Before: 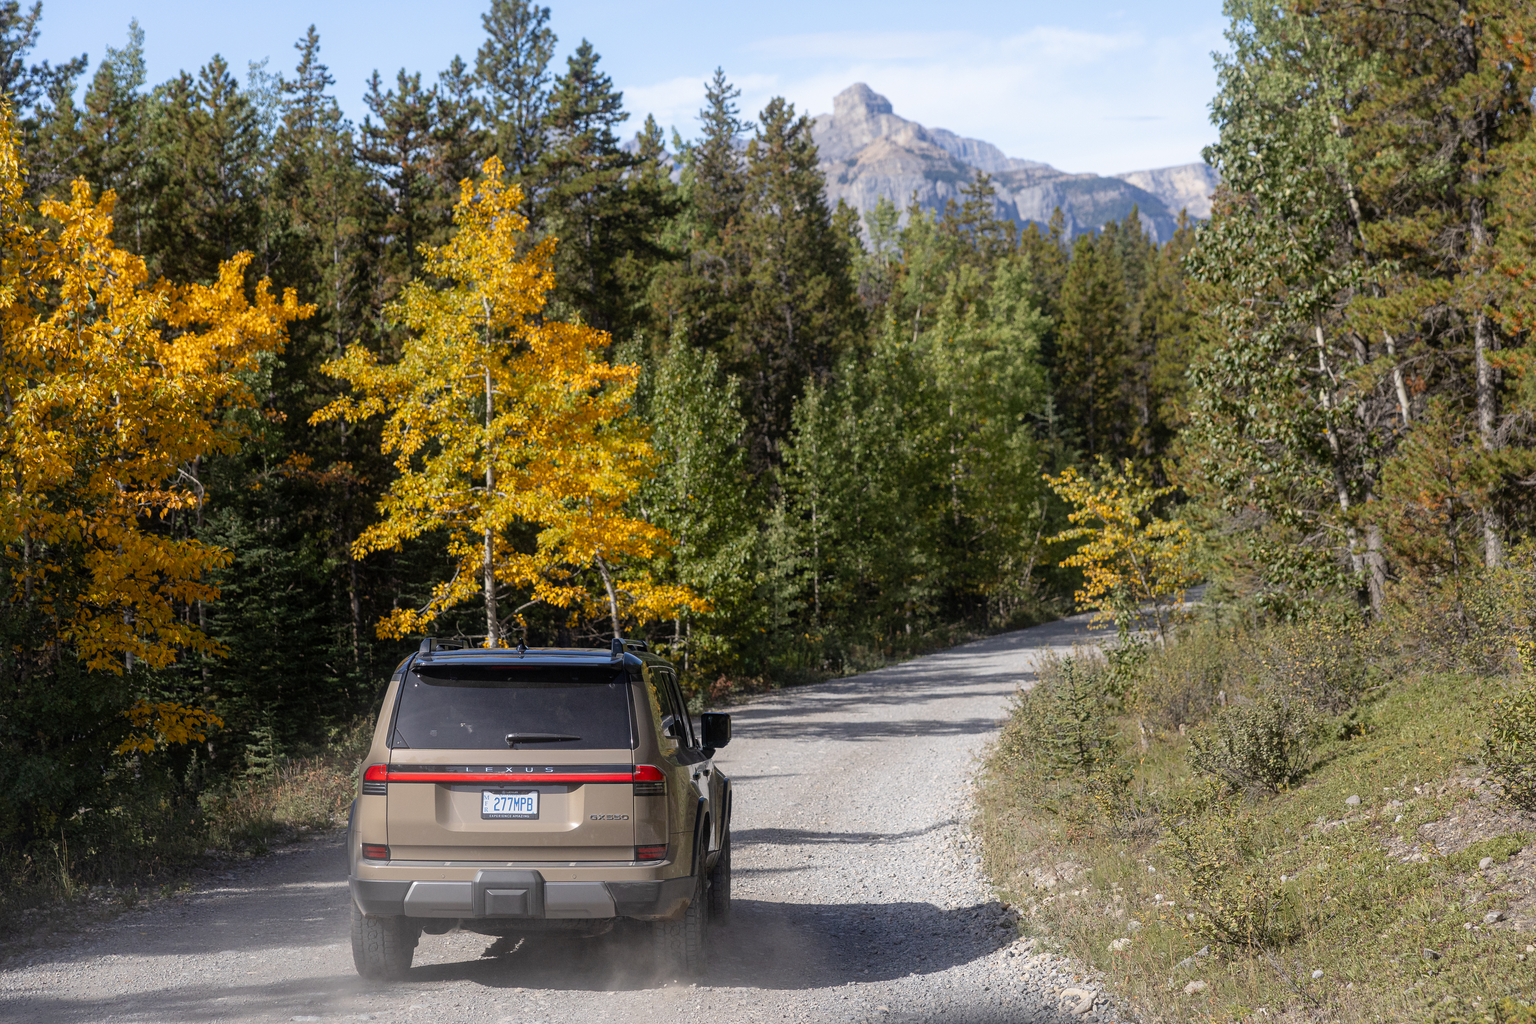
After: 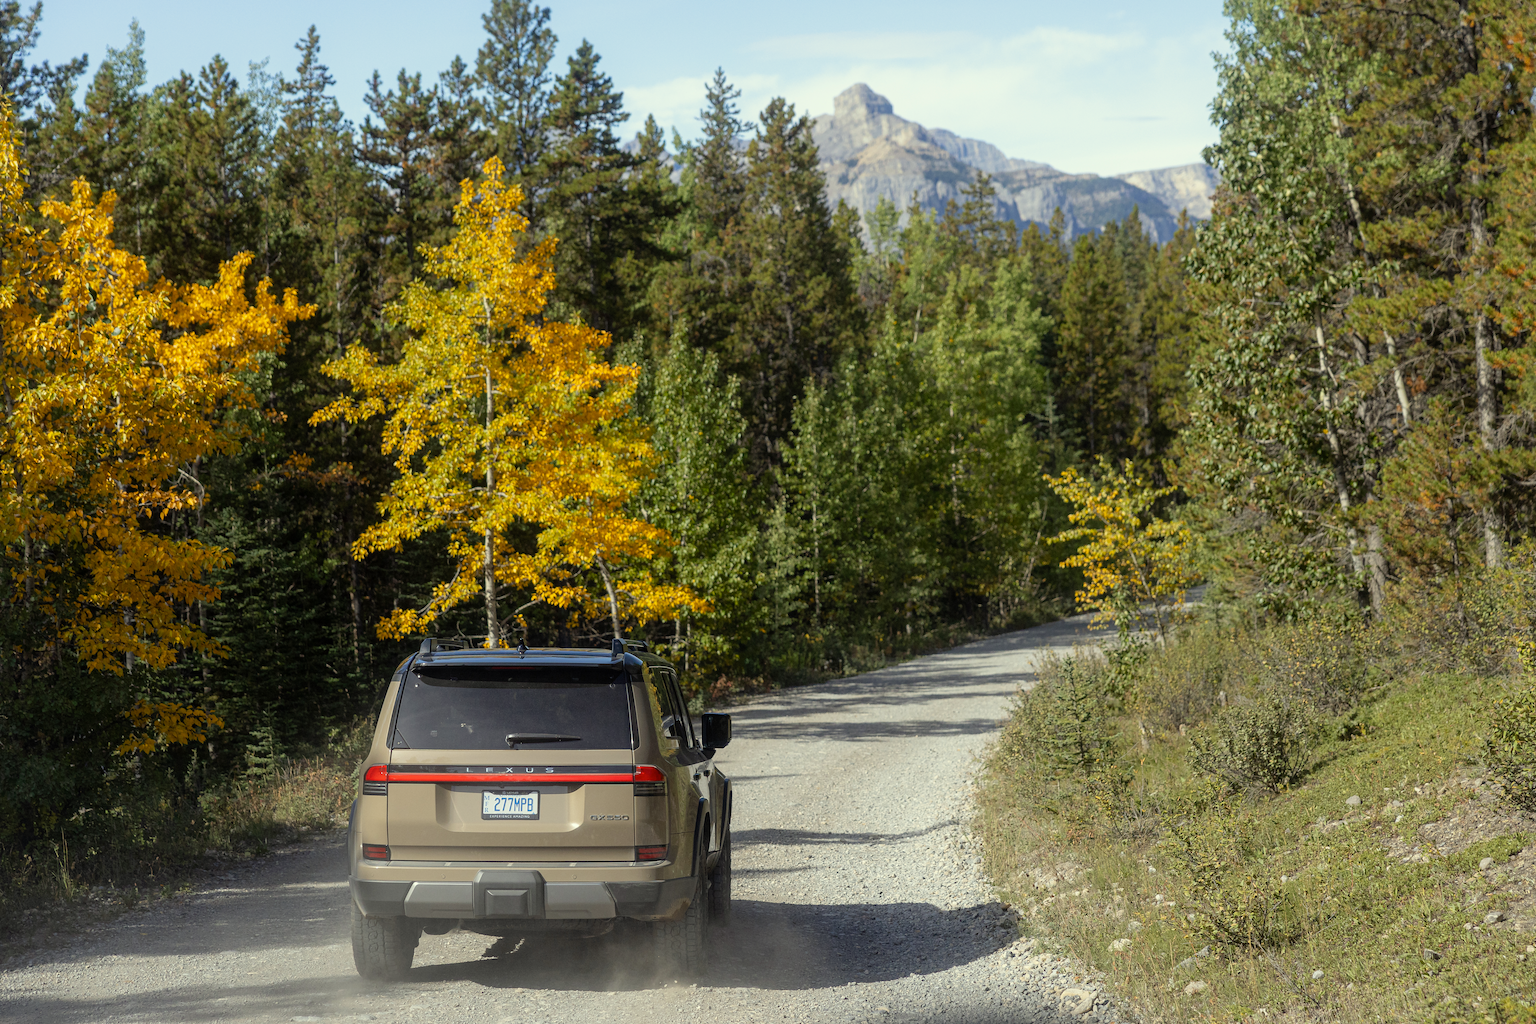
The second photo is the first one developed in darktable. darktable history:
color correction: highlights a* -5.67, highlights b* 10.99
